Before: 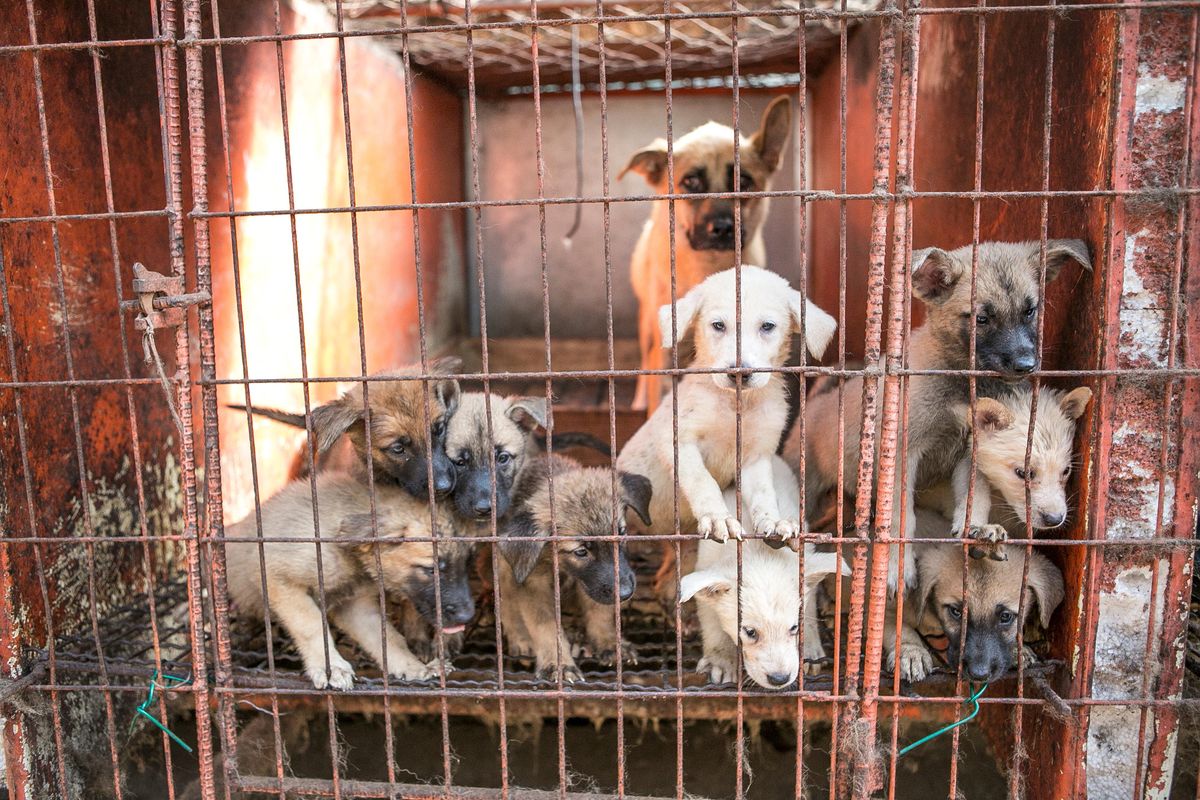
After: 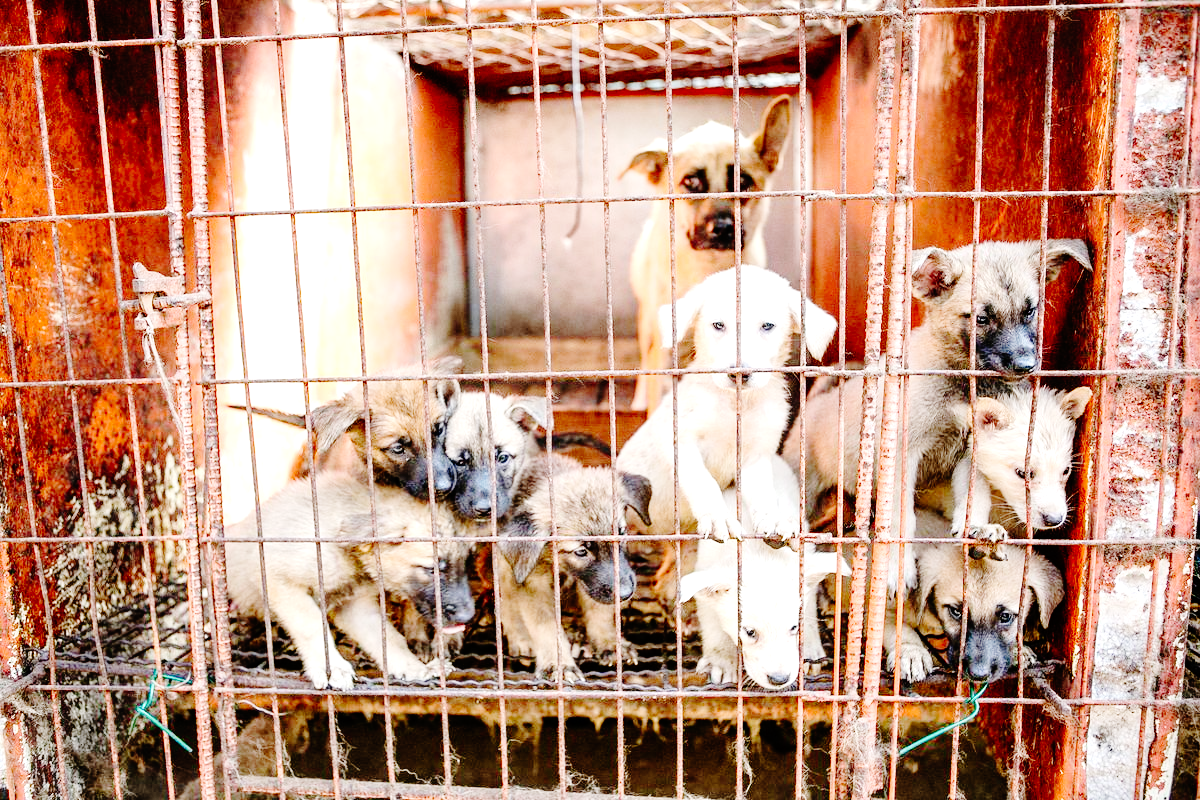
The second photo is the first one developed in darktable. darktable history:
base curve: curves: ch0 [(0, 0) (0.036, 0.01) (0.123, 0.254) (0.258, 0.504) (0.507, 0.748) (1, 1)], preserve colors none
exposure: exposure 0.664 EV, compensate highlight preservation false
